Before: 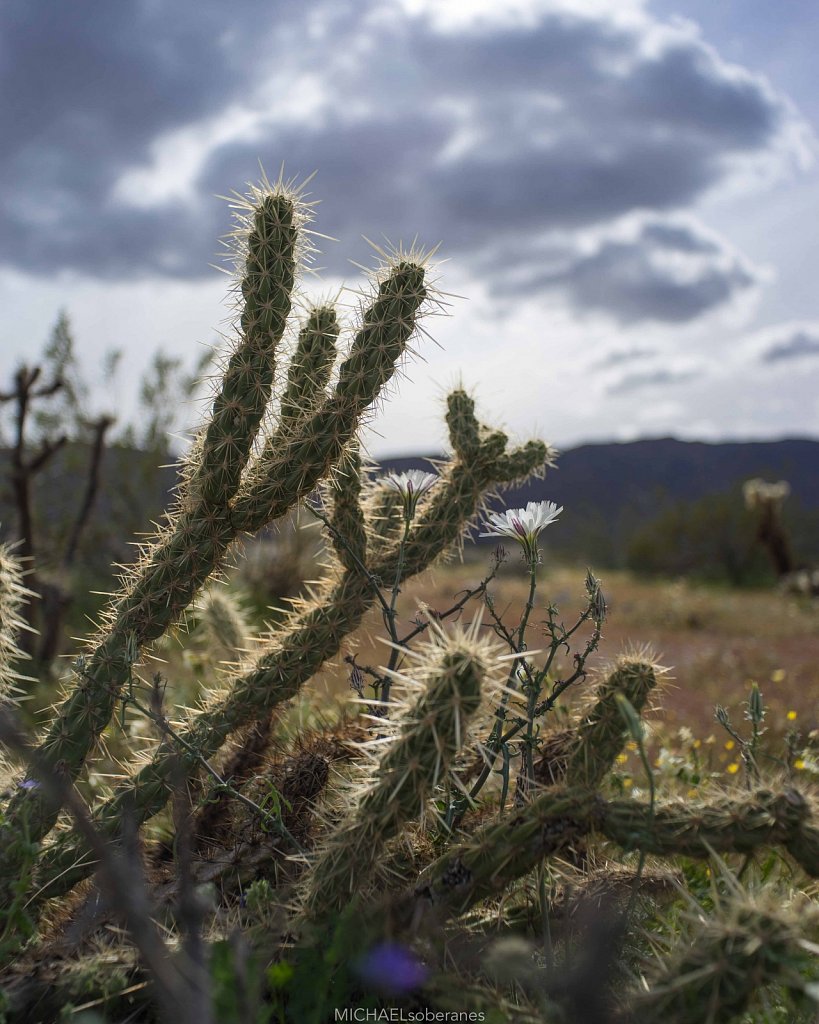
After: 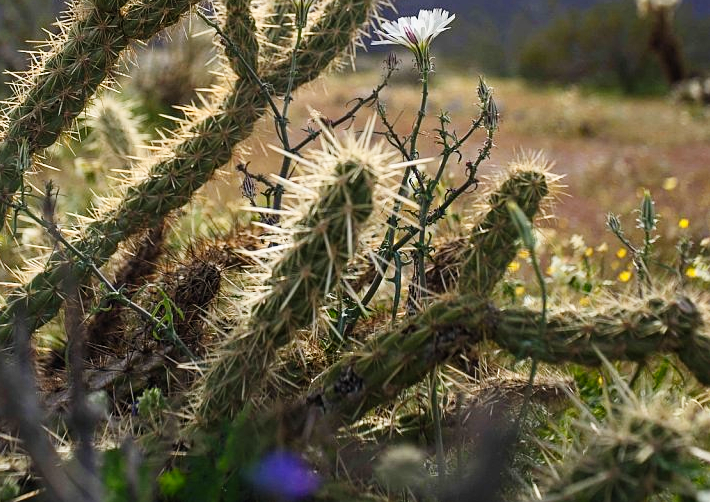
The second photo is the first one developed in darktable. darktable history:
tone curve: curves: ch0 [(0, 0) (0.004, 0.001) (0.133, 0.112) (0.325, 0.362) (0.832, 0.893) (1, 1)], preserve colors none
crop and rotate: left 13.262%, top 48.114%, bottom 2.852%
contrast brightness saturation: contrast 0.203, brightness 0.169, saturation 0.219
sharpen: amount 0.21
